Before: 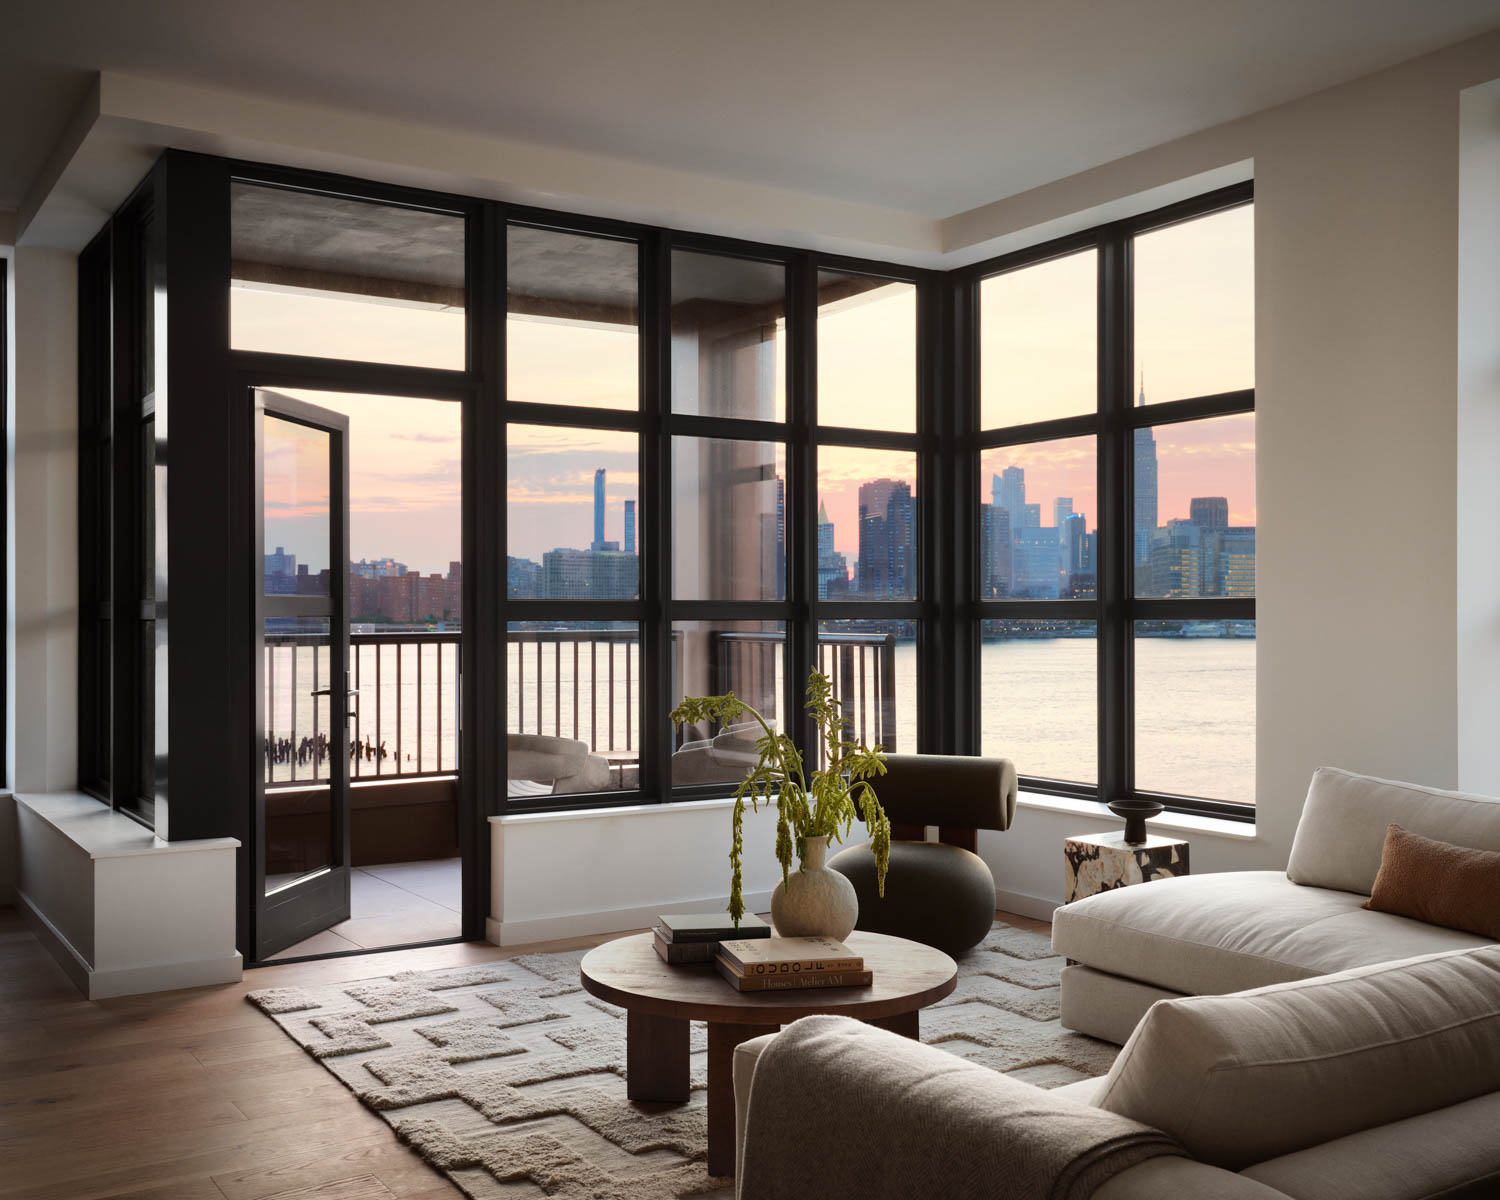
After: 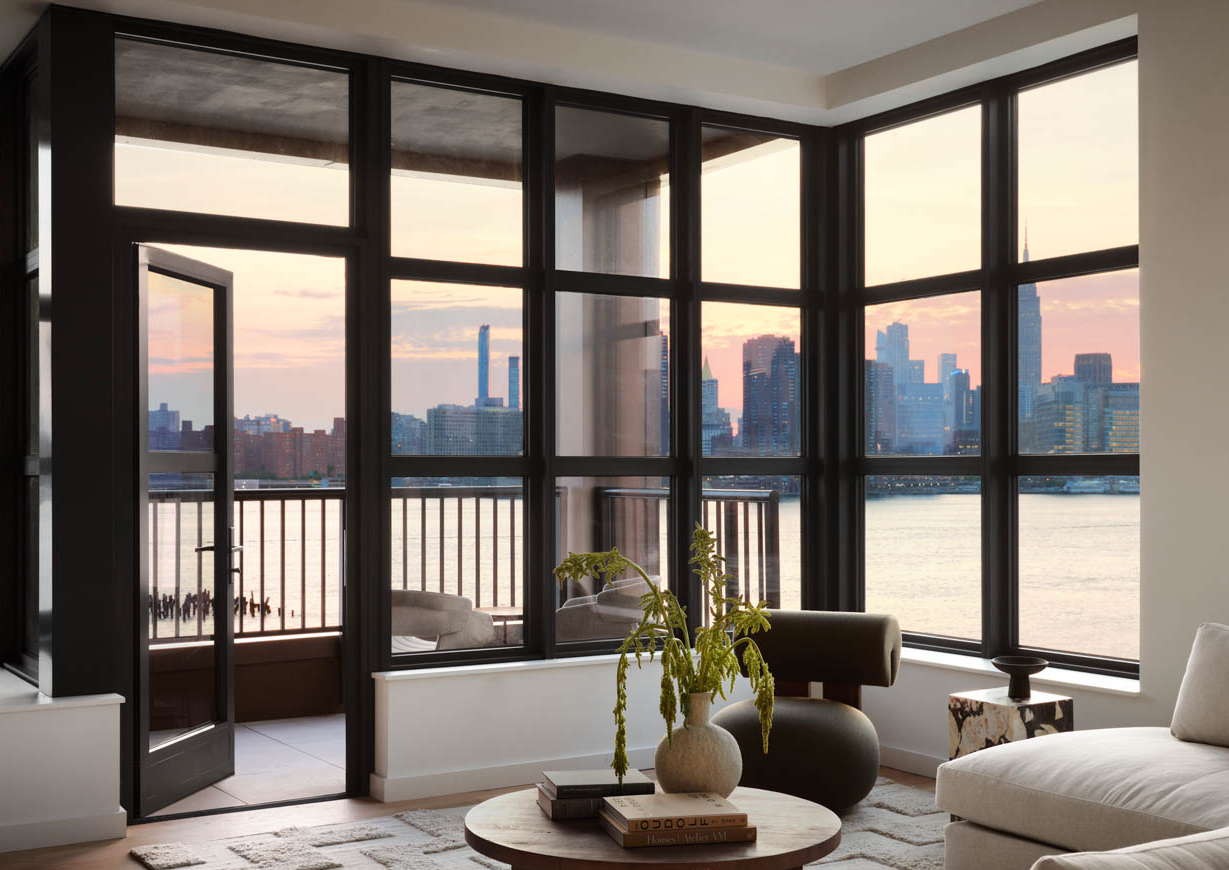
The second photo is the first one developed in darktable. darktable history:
crop: left 7.743%, top 12.019%, right 10.259%, bottom 15.48%
